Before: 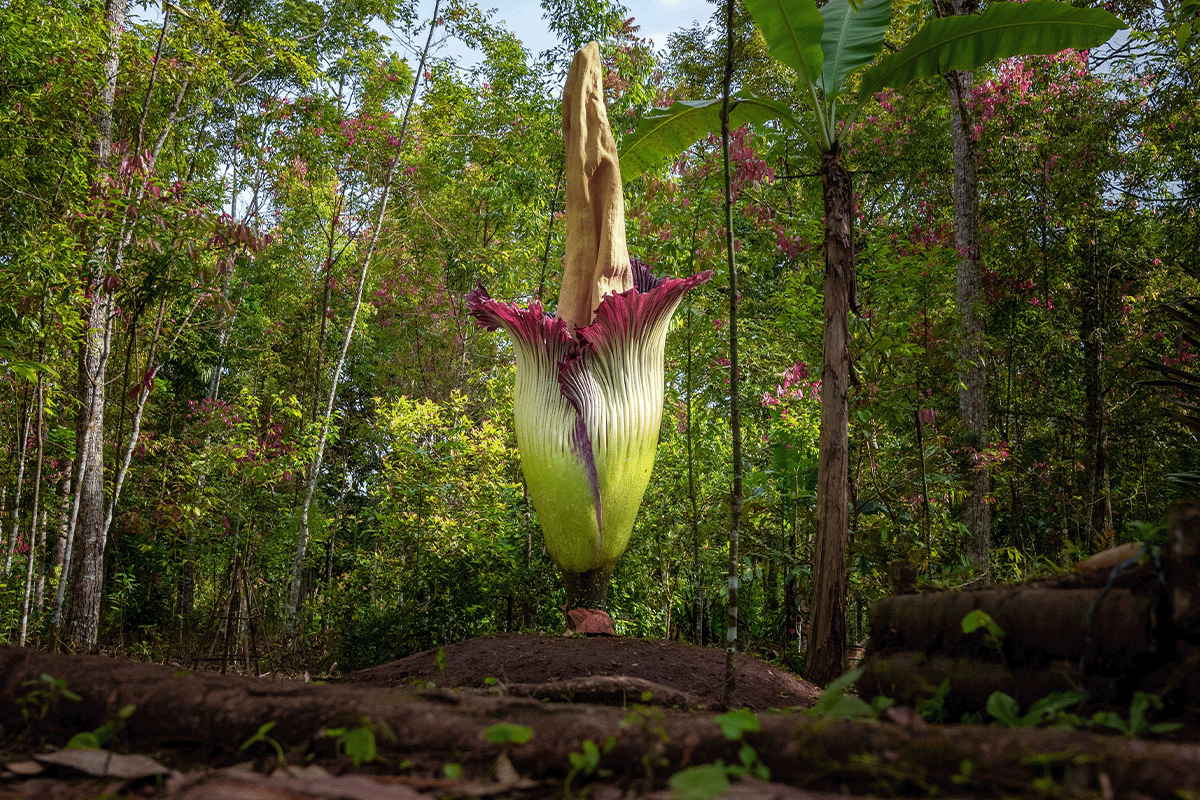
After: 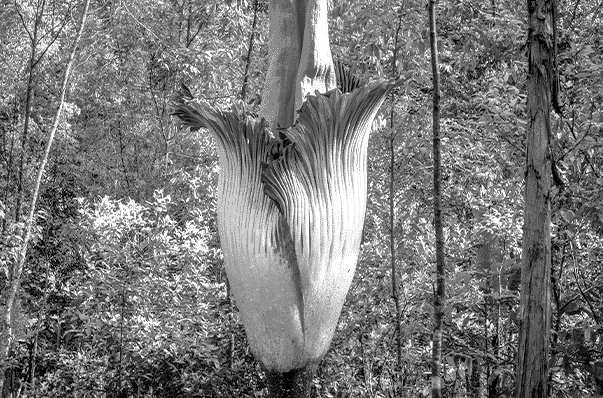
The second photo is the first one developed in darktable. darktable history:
color zones: curves: ch0 [(0.002, 0.593) (0.143, 0.417) (0.285, 0.541) (0.455, 0.289) (0.608, 0.327) (0.727, 0.283) (0.869, 0.571) (1, 0.603)]; ch1 [(0, 0) (0.143, 0) (0.286, 0) (0.429, 0) (0.571, 0) (0.714, 0) (0.857, 0)]
tone equalizer: -7 EV 0.164 EV, -6 EV 0.615 EV, -5 EV 1.11 EV, -4 EV 1.32 EV, -3 EV 1.14 EV, -2 EV 0.6 EV, -1 EV 0.168 EV, smoothing 1
local contrast: on, module defaults
crop: left 24.804%, top 25.125%, right 24.913%, bottom 25.11%
velvia: on, module defaults
